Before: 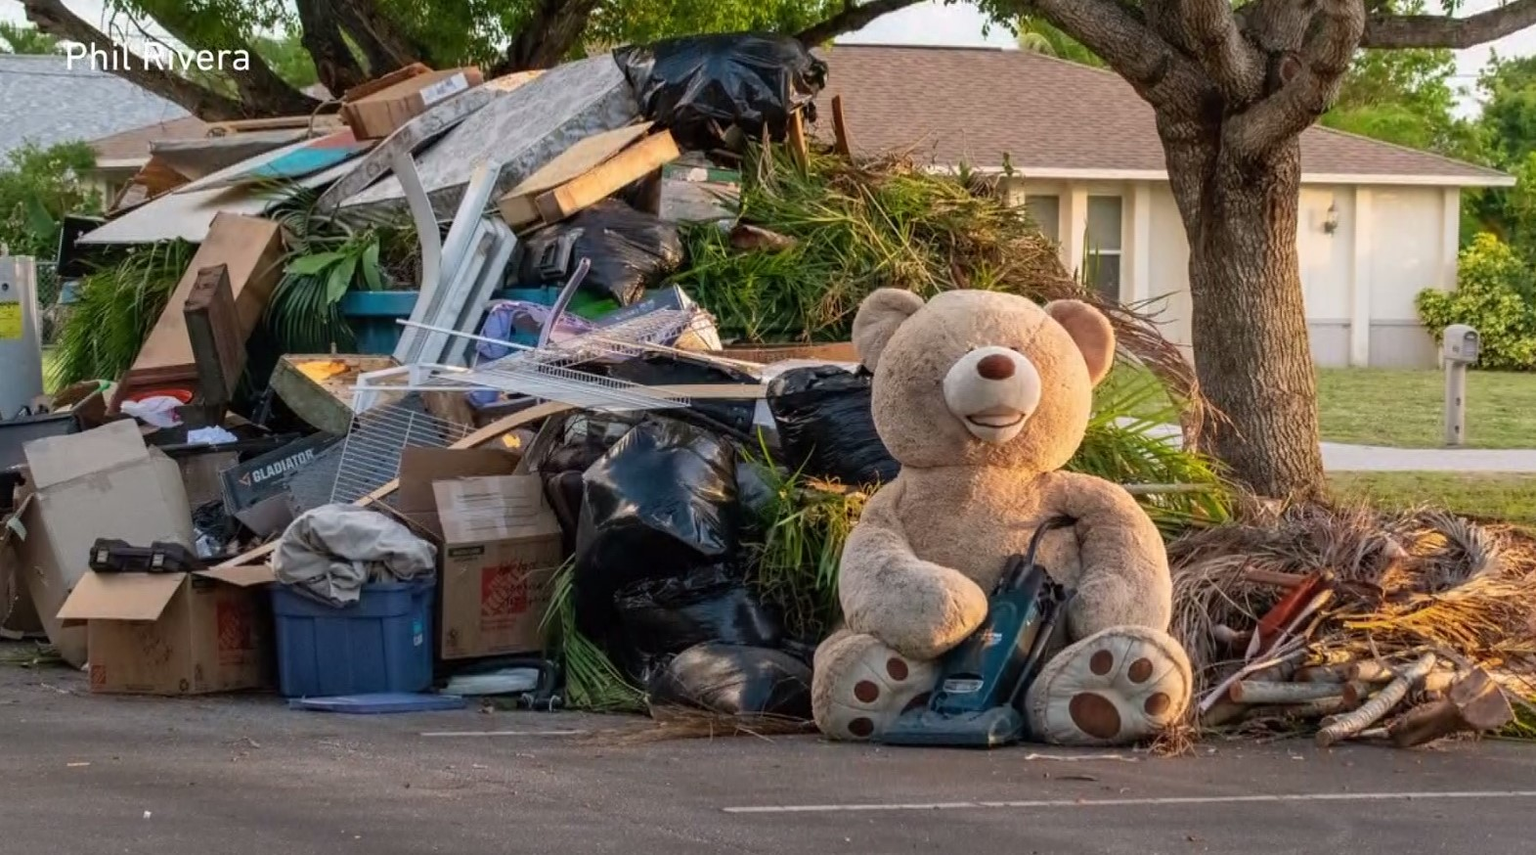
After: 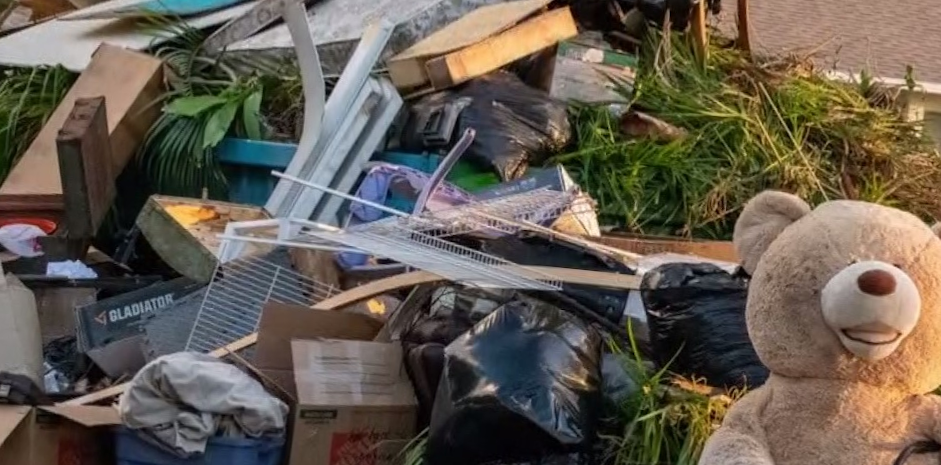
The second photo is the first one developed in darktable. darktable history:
crop and rotate: angle -5.91°, left 2.112%, top 6.838%, right 27.197%, bottom 30.349%
